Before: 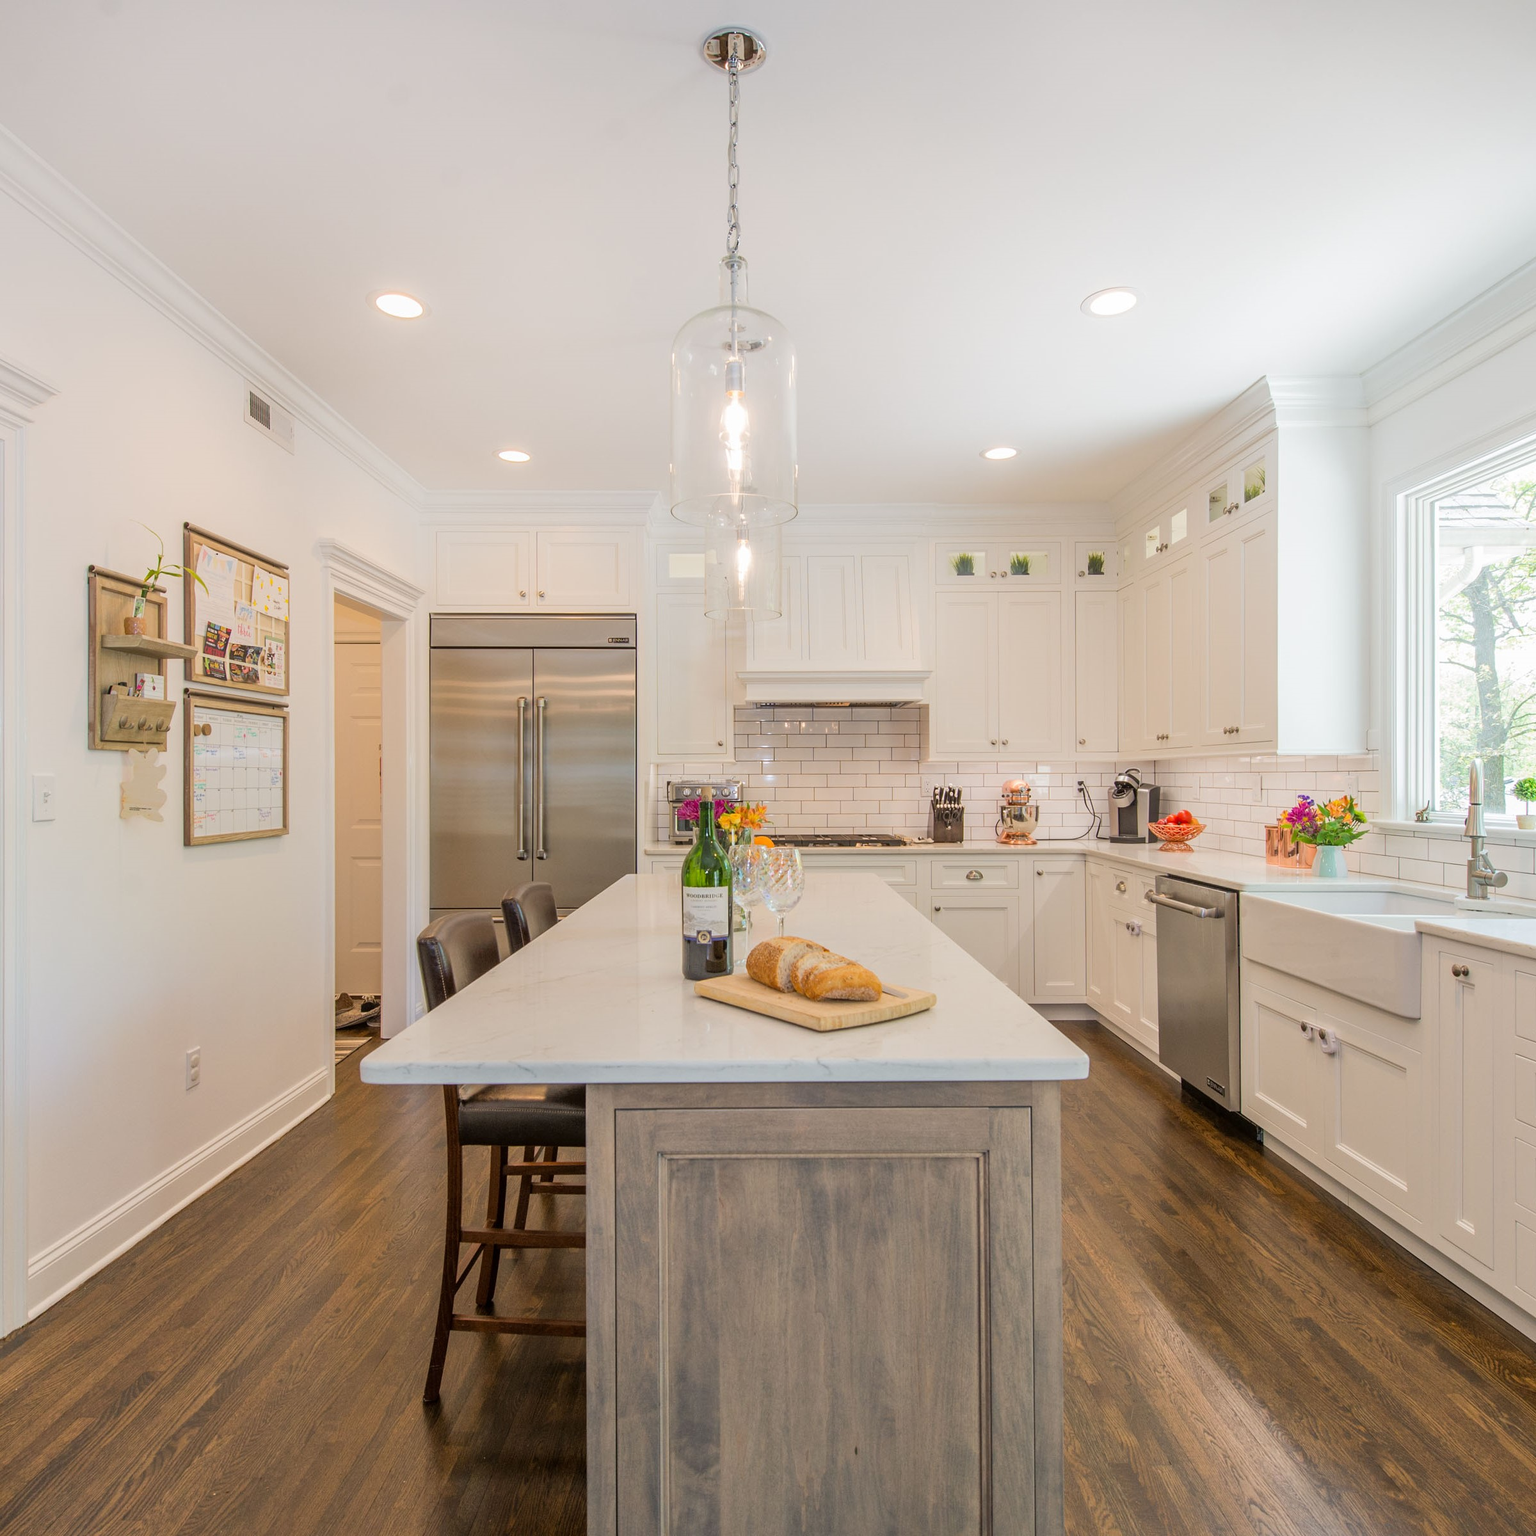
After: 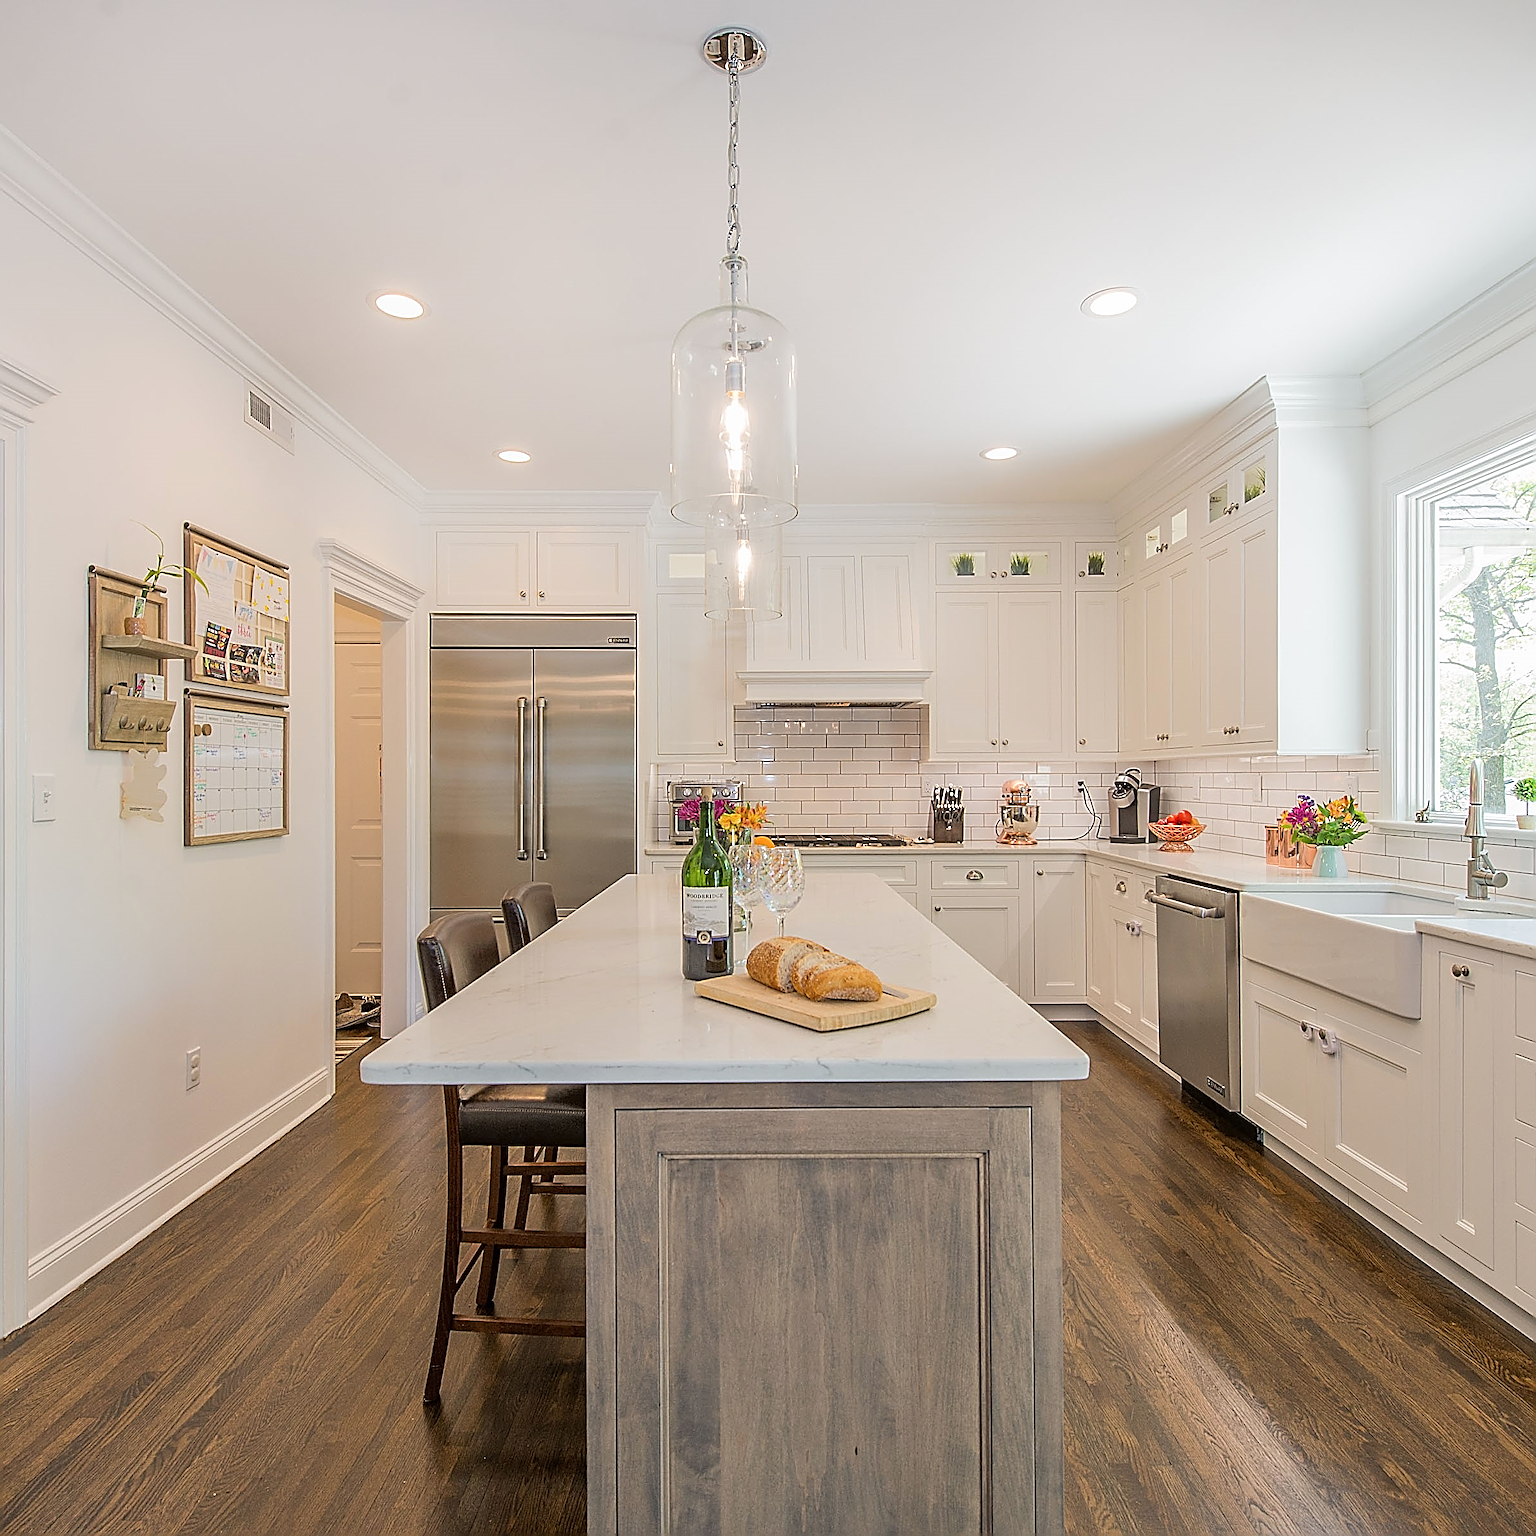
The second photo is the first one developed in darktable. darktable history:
contrast brightness saturation: contrast 0.01, saturation -0.05
sharpen: amount 2
